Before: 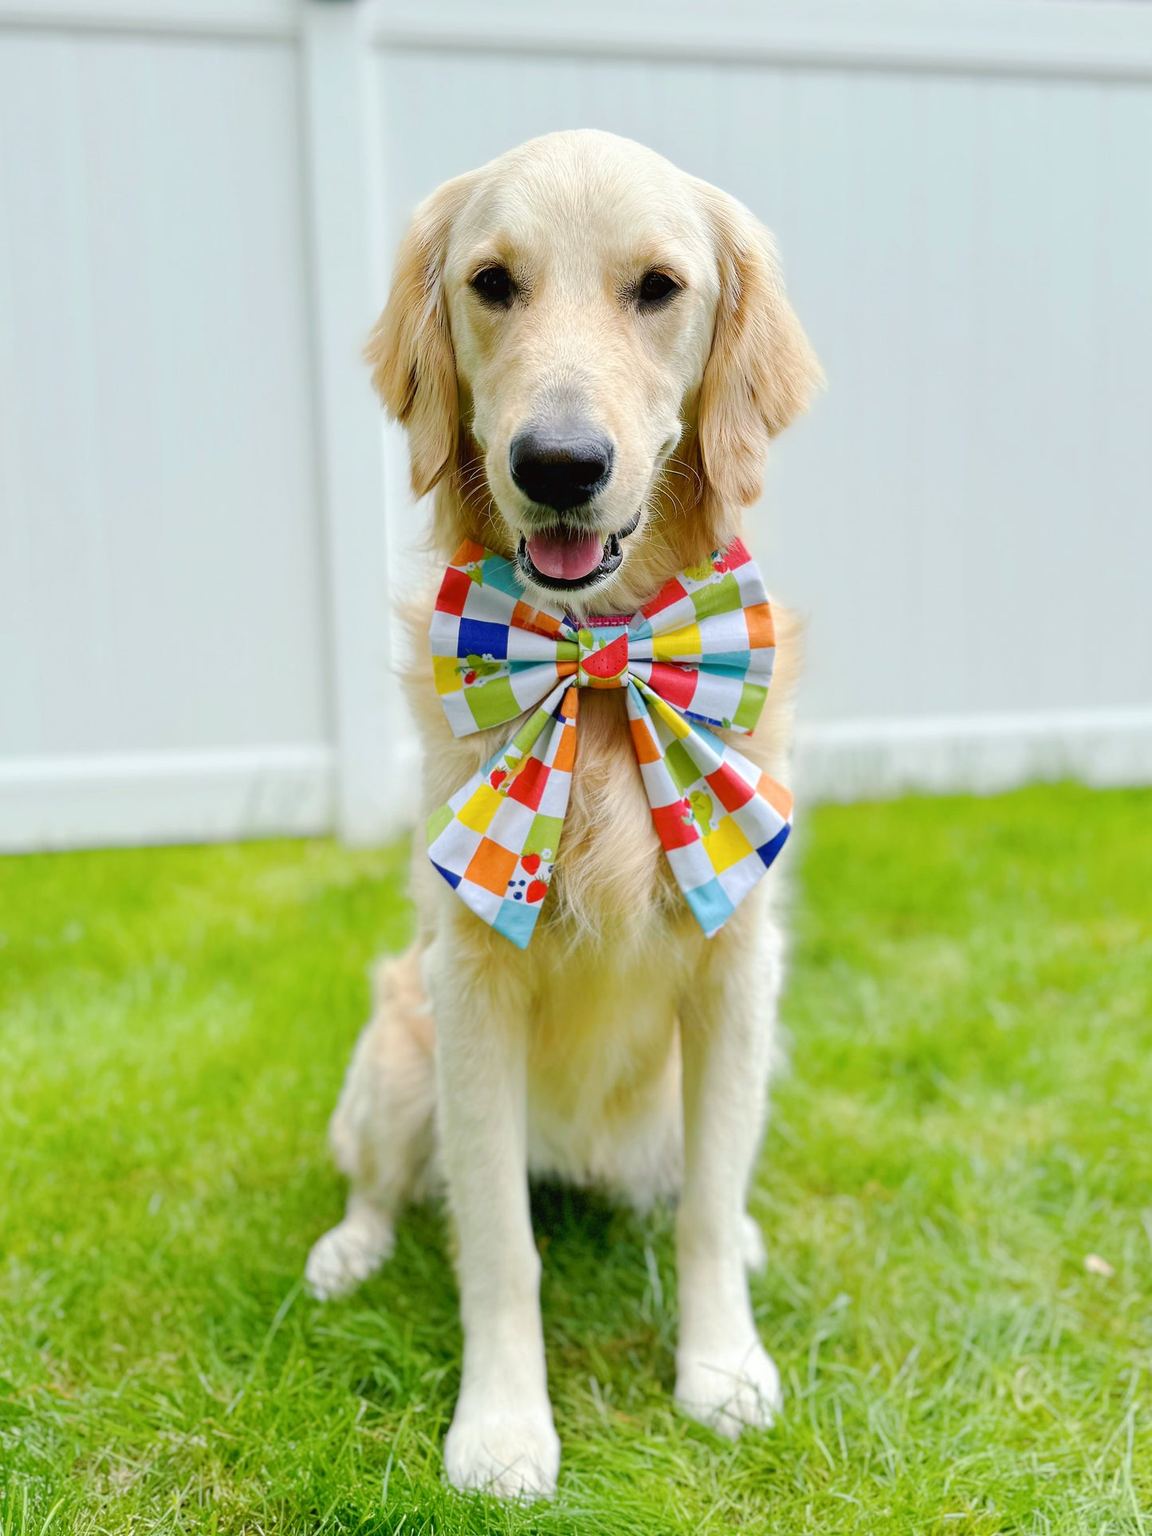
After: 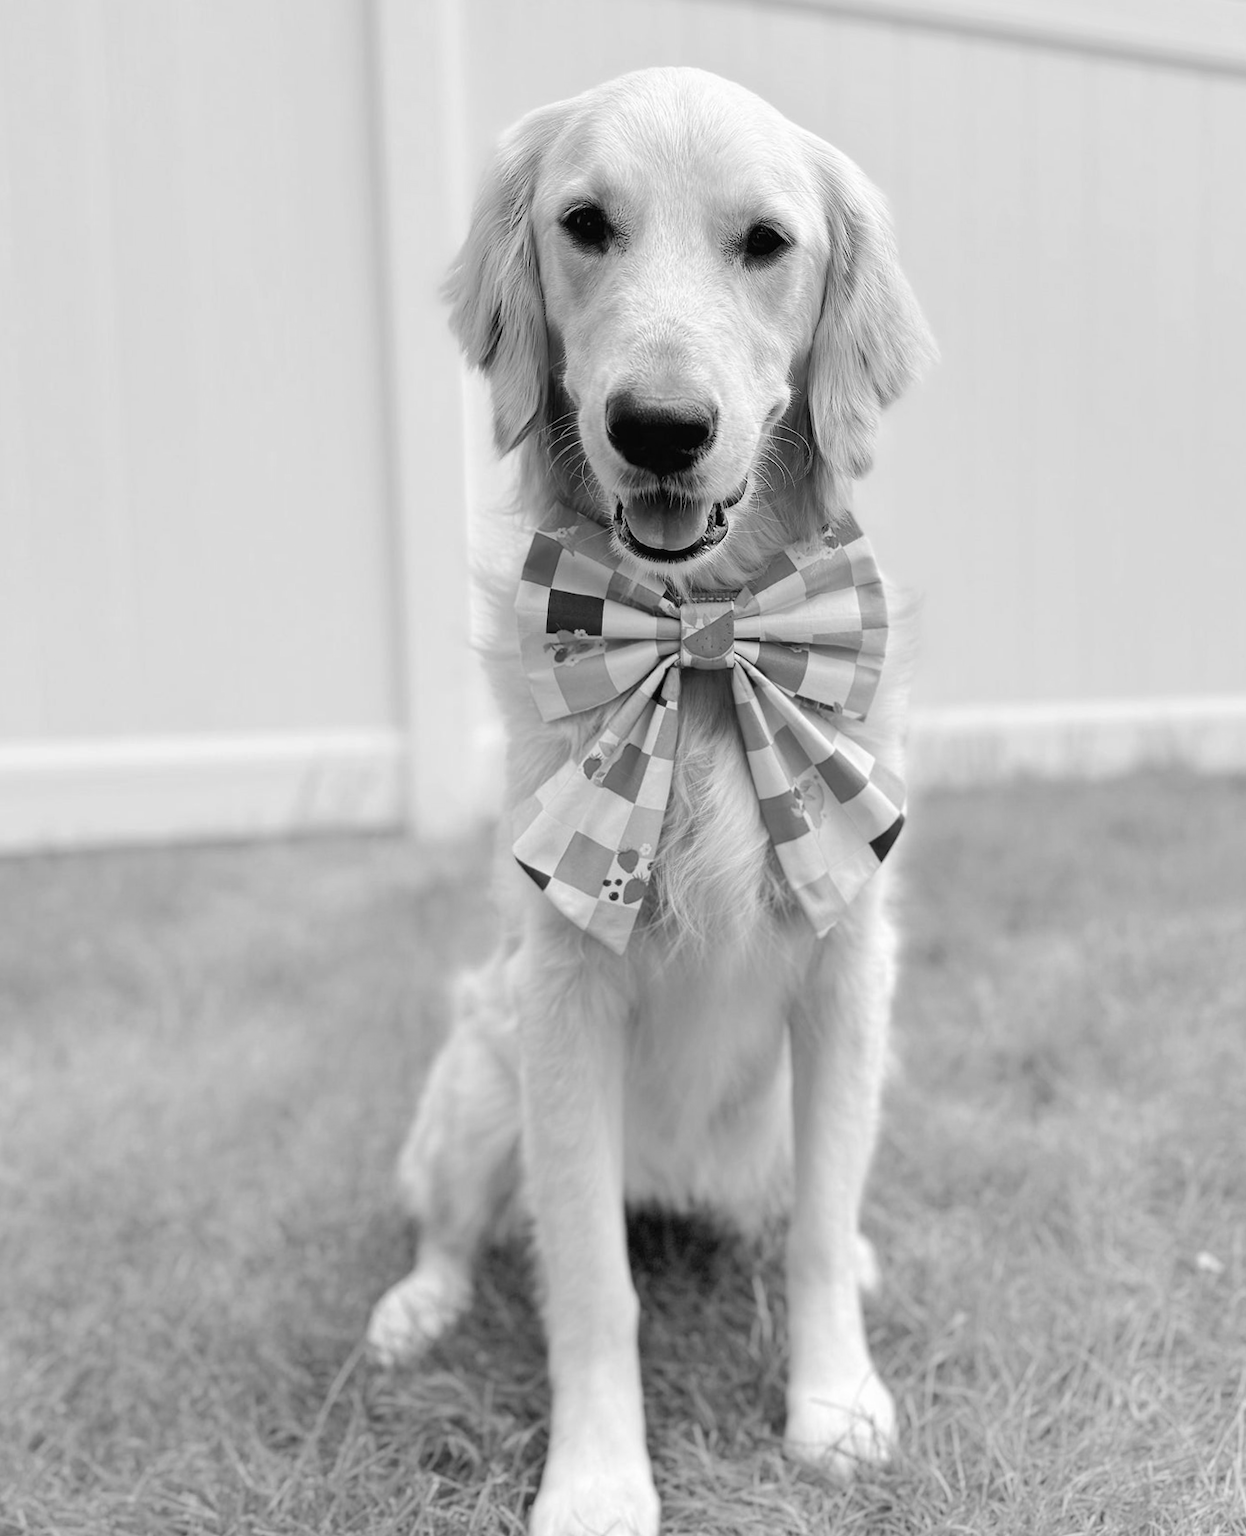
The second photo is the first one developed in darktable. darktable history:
rotate and perspective: rotation -0.013°, lens shift (vertical) -0.027, lens shift (horizontal) 0.178, crop left 0.016, crop right 0.989, crop top 0.082, crop bottom 0.918
monochrome: on, module defaults
